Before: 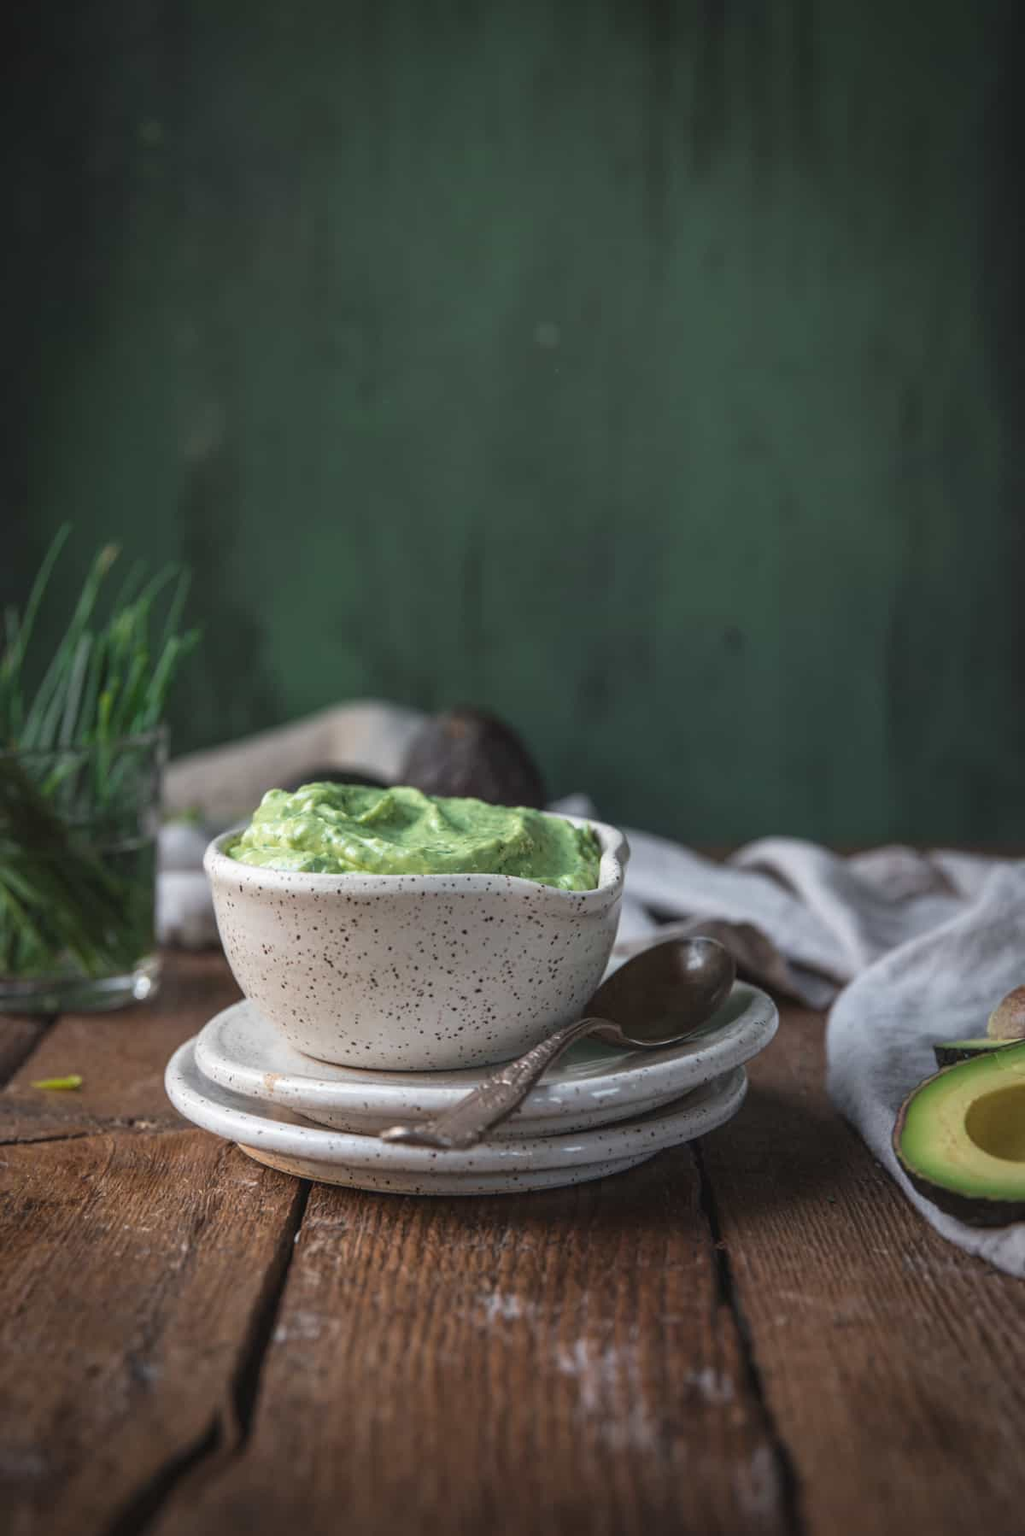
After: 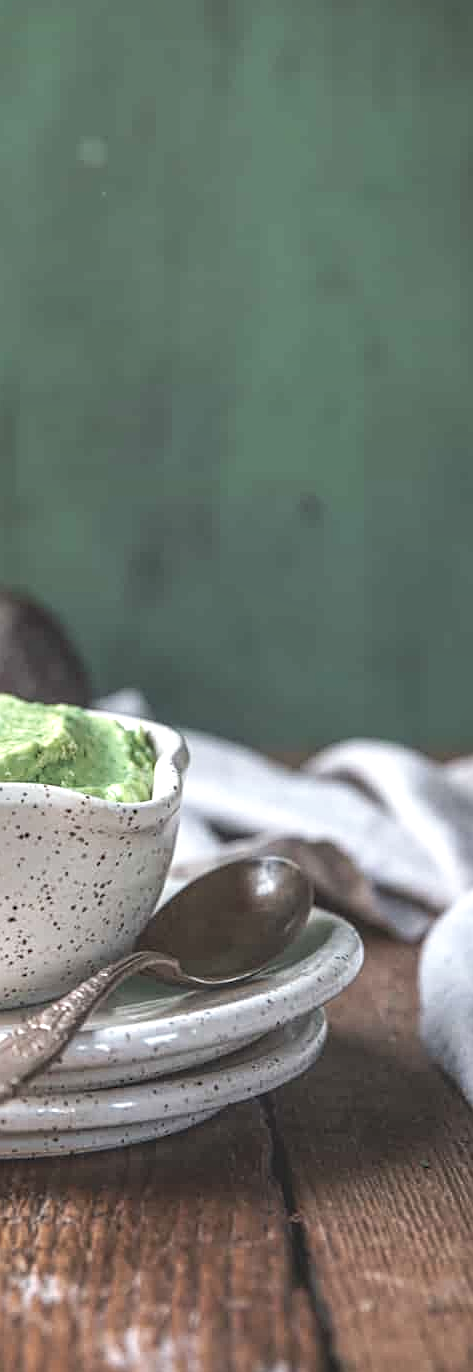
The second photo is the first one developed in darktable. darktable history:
local contrast: detail 130%
tone curve: curves: ch0 [(0, 0) (0.003, 0.115) (0.011, 0.133) (0.025, 0.157) (0.044, 0.182) (0.069, 0.209) (0.1, 0.239) (0.136, 0.279) (0.177, 0.326) (0.224, 0.379) (0.277, 0.436) (0.335, 0.507) (0.399, 0.587) (0.468, 0.671) (0.543, 0.75) (0.623, 0.837) (0.709, 0.916) (0.801, 0.978) (0.898, 0.985) (1, 1)], preserve colors none
crop: left 45.721%, top 13.393%, right 14.118%, bottom 10.01%
sharpen: on, module defaults
